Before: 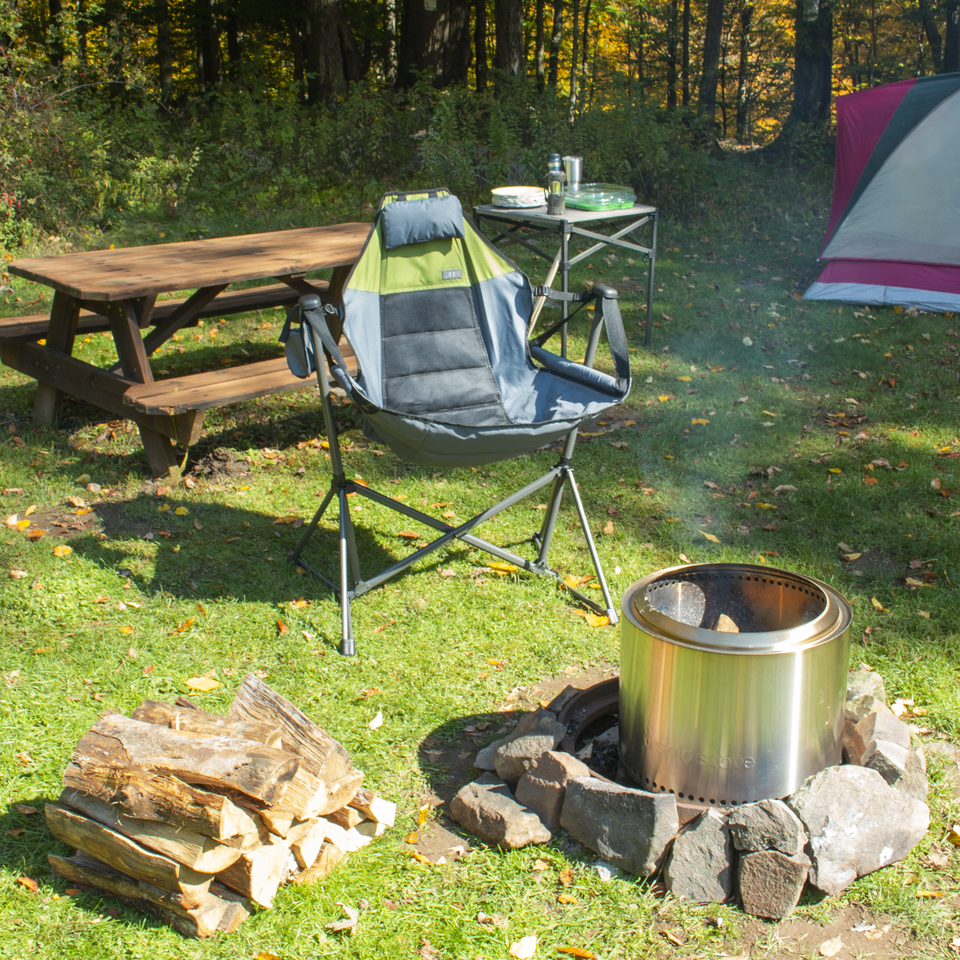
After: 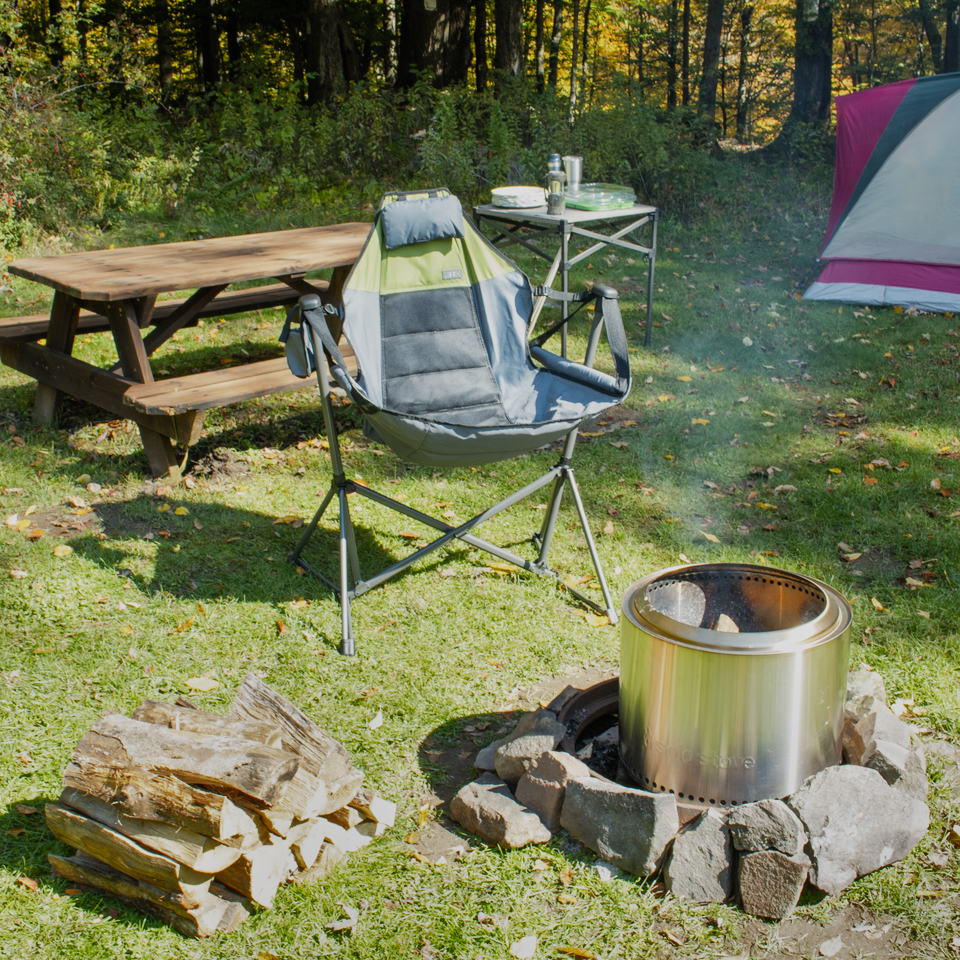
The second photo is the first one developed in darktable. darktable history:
color balance rgb: perceptual saturation grading › global saturation 0.225%
filmic rgb: black relative exposure -7.65 EV, white relative exposure 4.56 EV, hardness 3.61, contrast 1, add noise in highlights 0.001, preserve chrominance no, color science v3 (2019), use custom middle-gray values true, contrast in highlights soft
shadows and highlights: shadows 20.84, highlights -82.76, soften with gaussian
exposure: exposure 0.372 EV, compensate highlight preservation false
